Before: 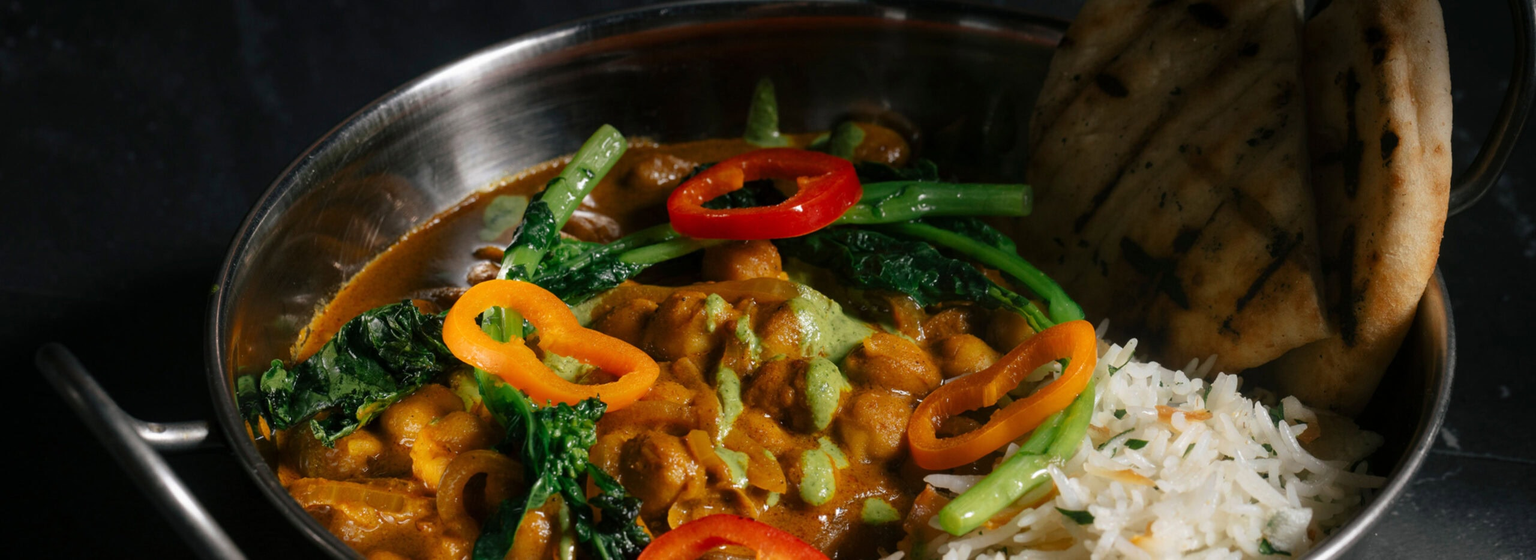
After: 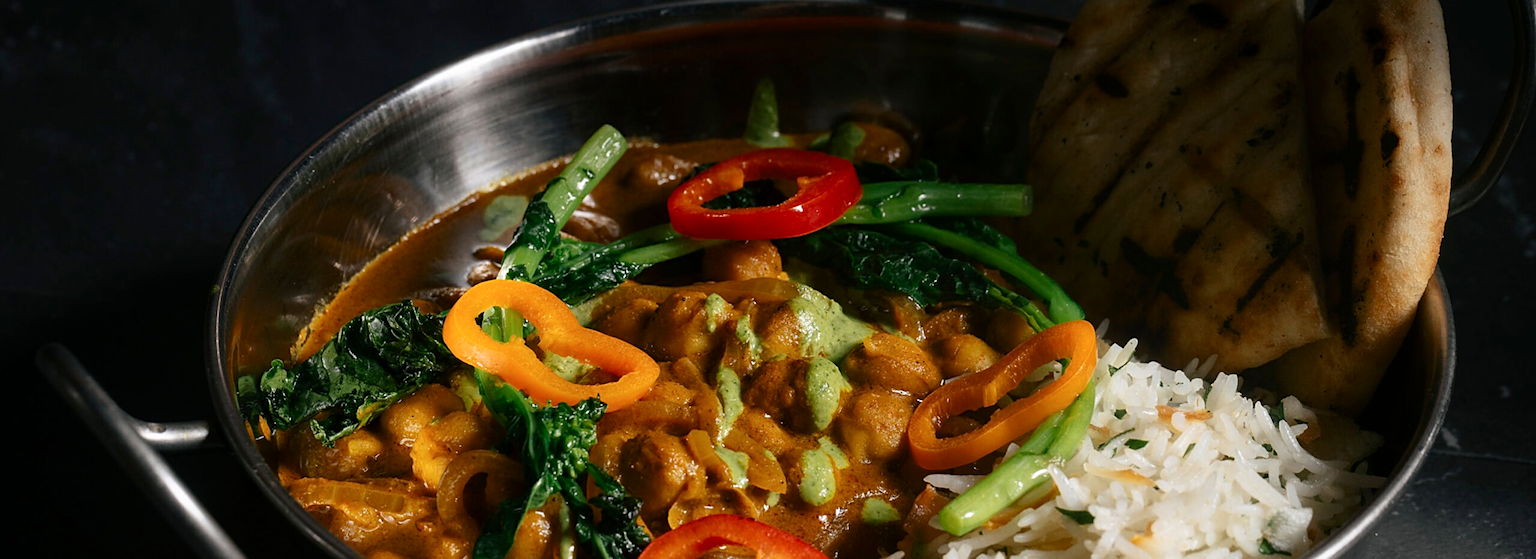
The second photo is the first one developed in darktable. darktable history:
sharpen: on, module defaults
contrast brightness saturation: contrast 0.14
